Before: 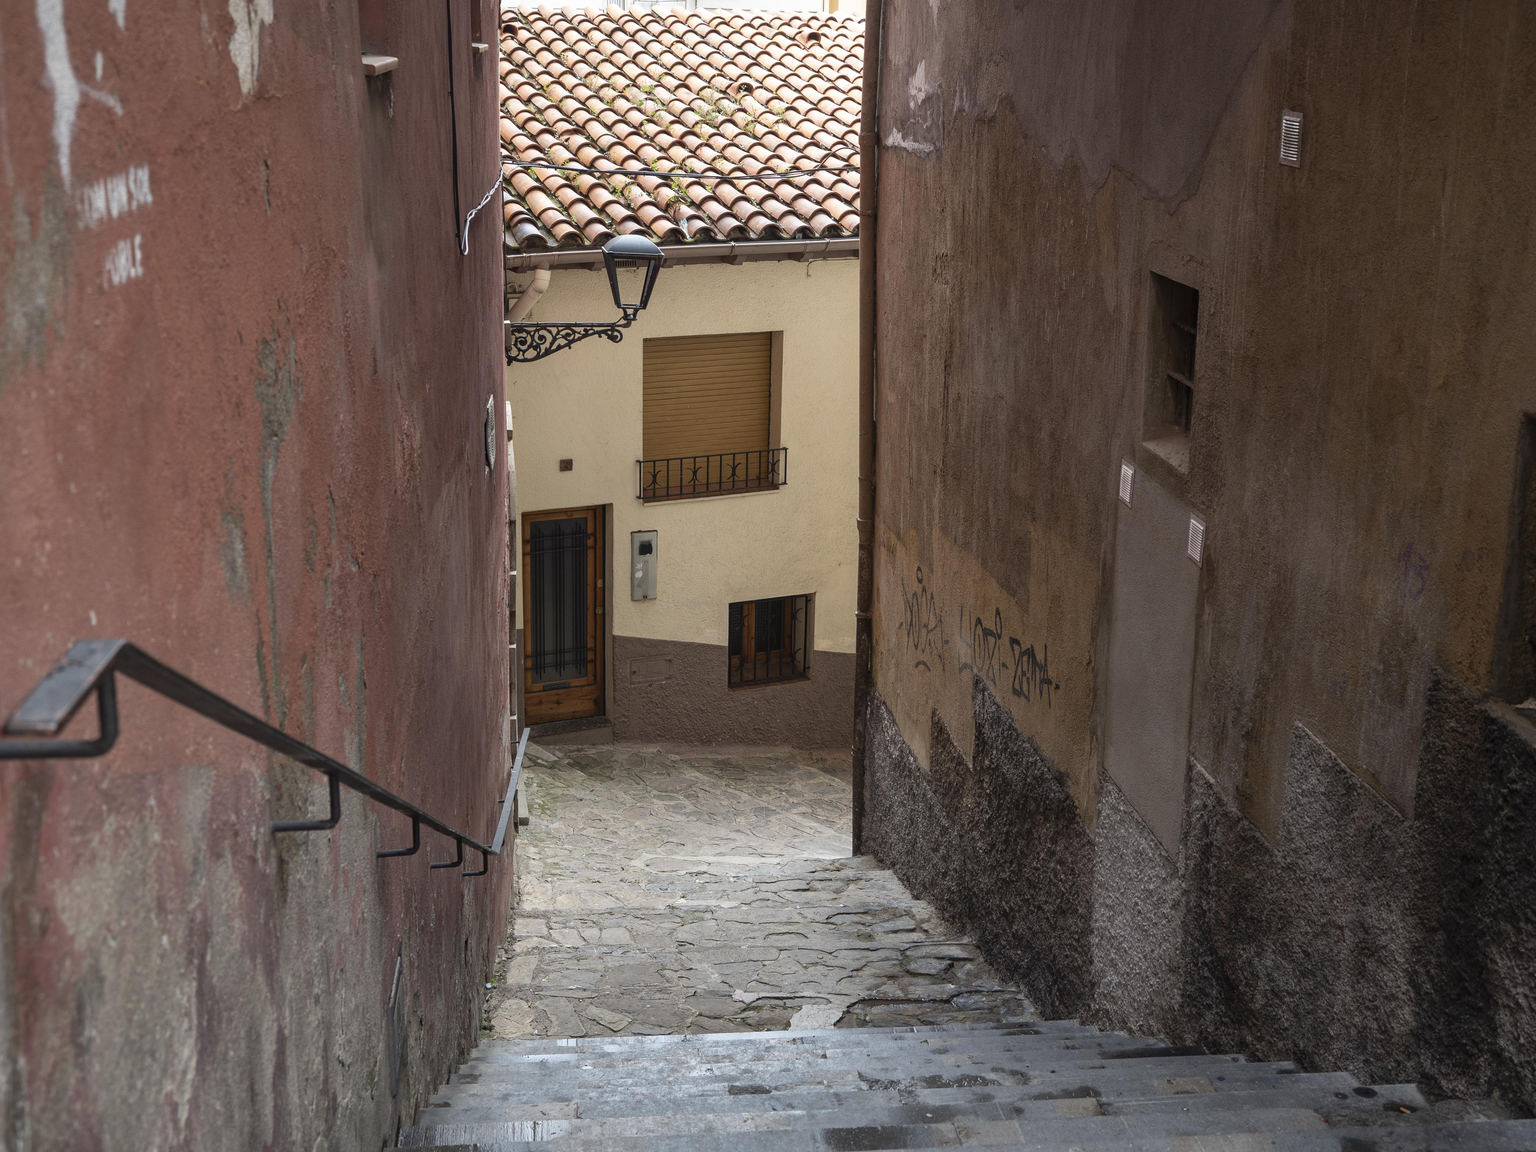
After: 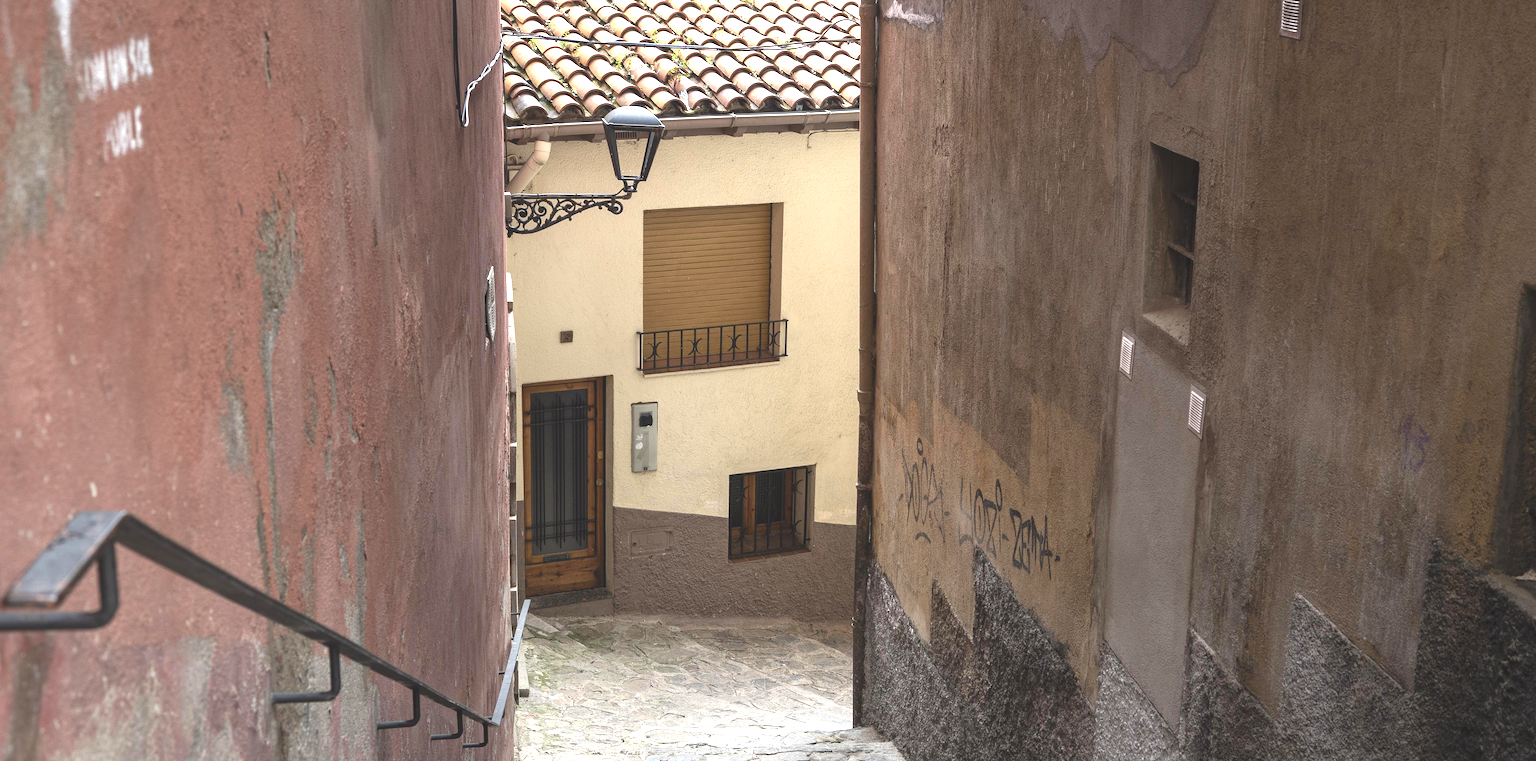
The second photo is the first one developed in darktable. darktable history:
exposure: black level correction -0.006, exposure 1 EV, compensate highlight preservation false
crop: top 11.183%, bottom 22.738%
